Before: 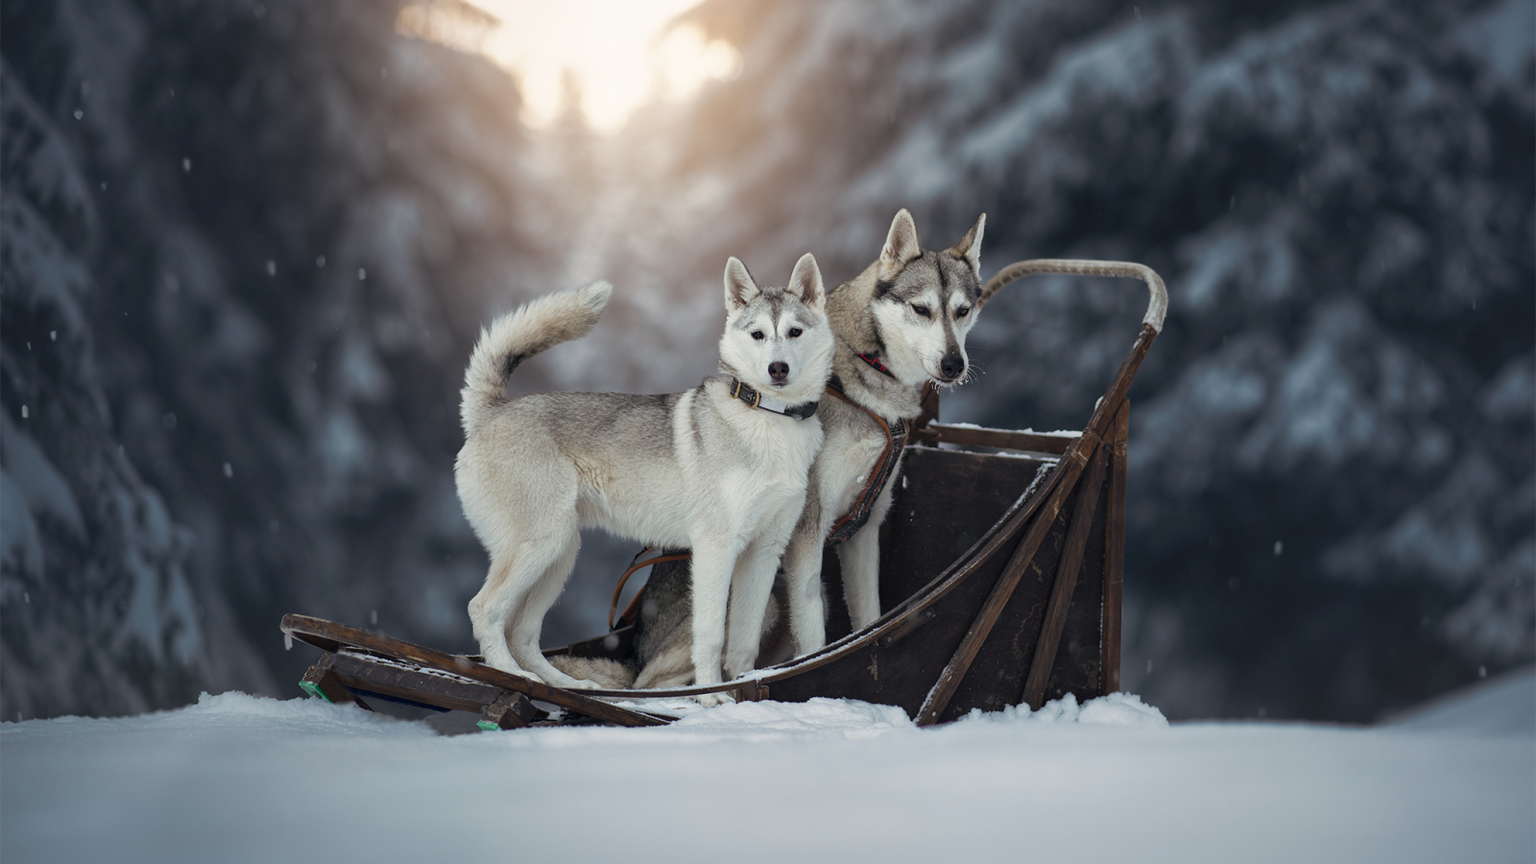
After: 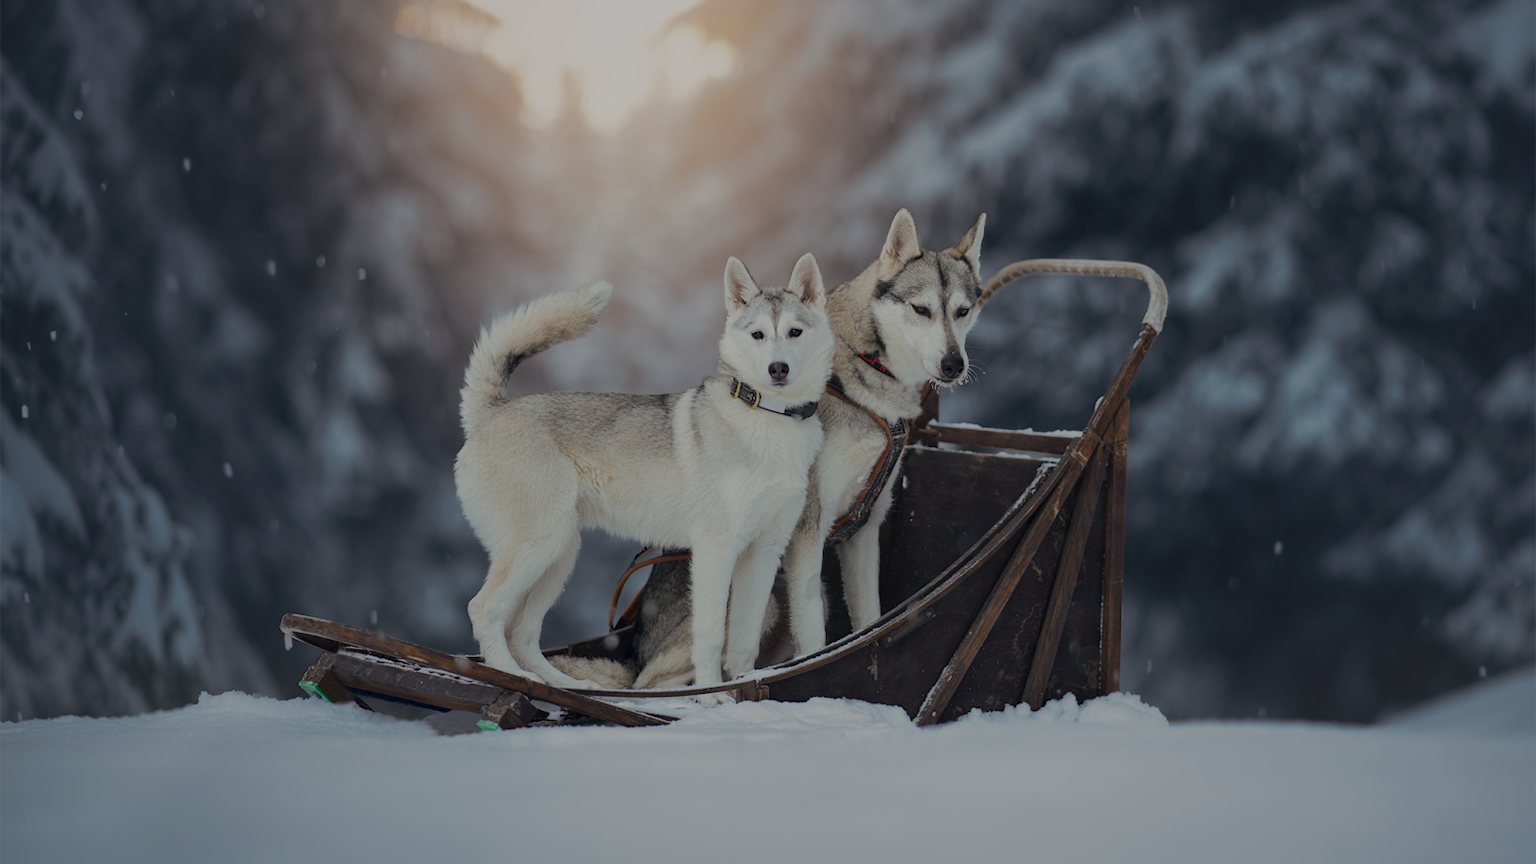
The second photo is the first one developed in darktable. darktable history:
tone equalizer: -8 EV -0.012 EV, -7 EV 0.019 EV, -6 EV -0.008 EV, -5 EV 0.005 EV, -4 EV -0.039 EV, -3 EV -0.239 EV, -2 EV -0.651 EV, -1 EV -0.987 EV, +0 EV -0.988 EV, edges refinement/feathering 500, mask exposure compensation -1.57 EV, preserve details no
